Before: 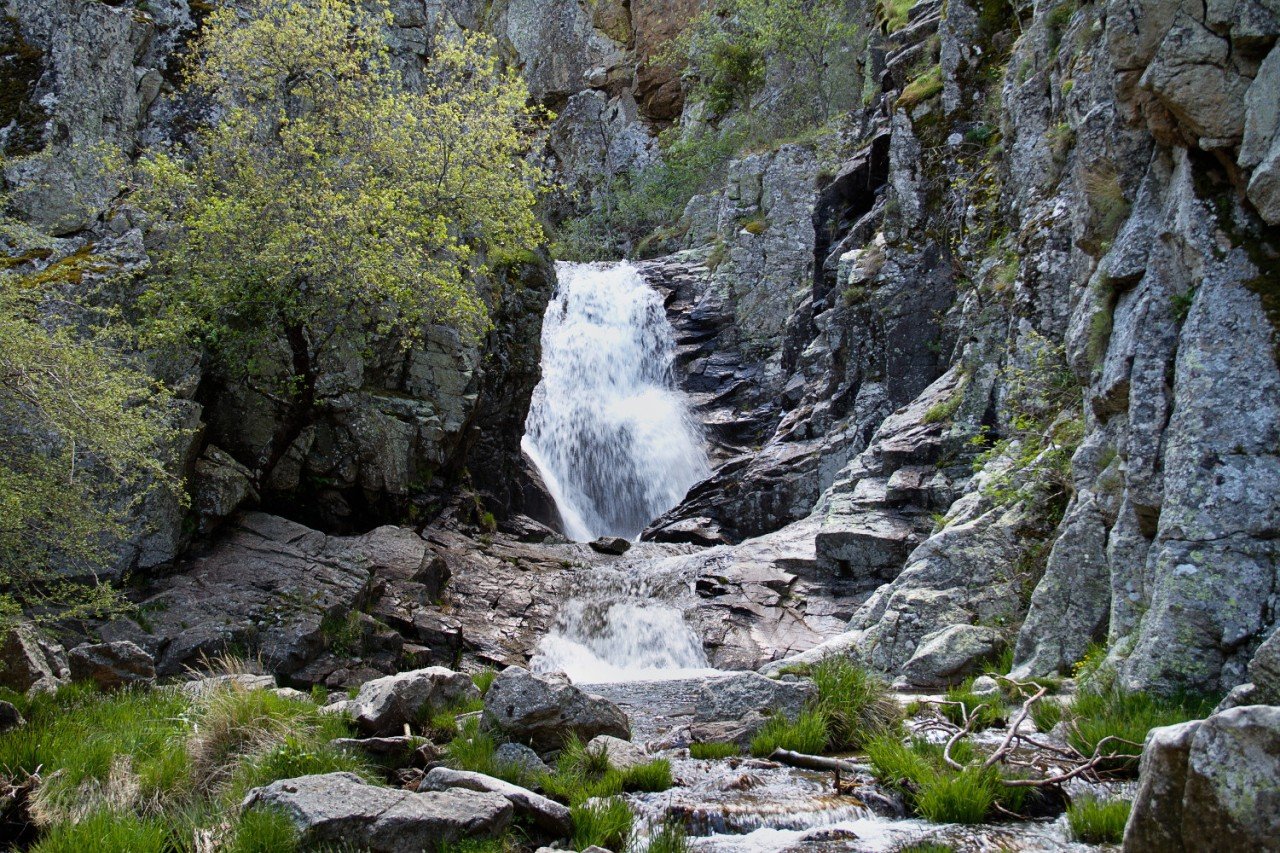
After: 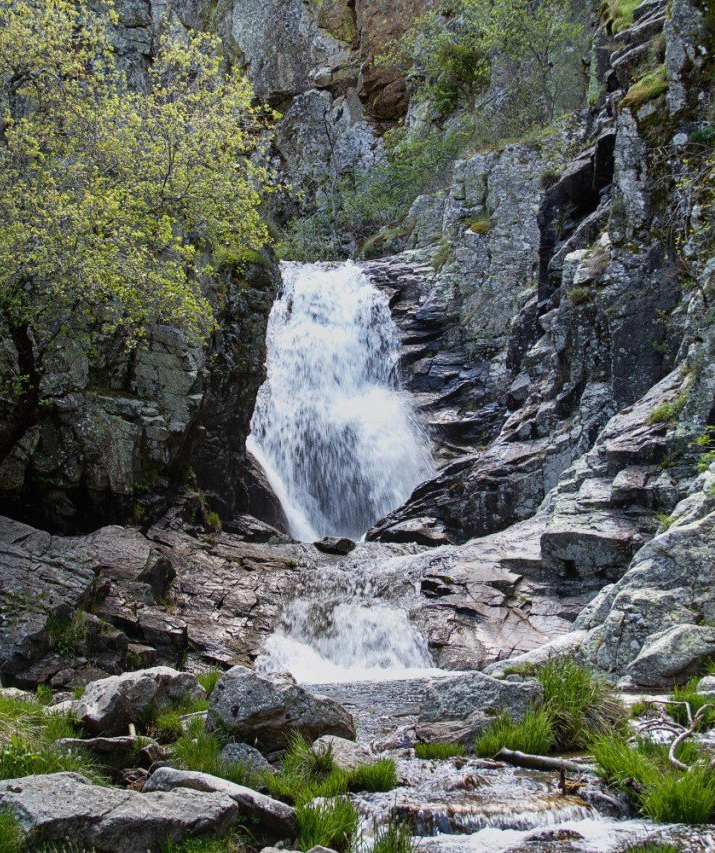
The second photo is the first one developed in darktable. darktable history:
crop: left 21.488%, right 22.627%
local contrast: detail 109%
